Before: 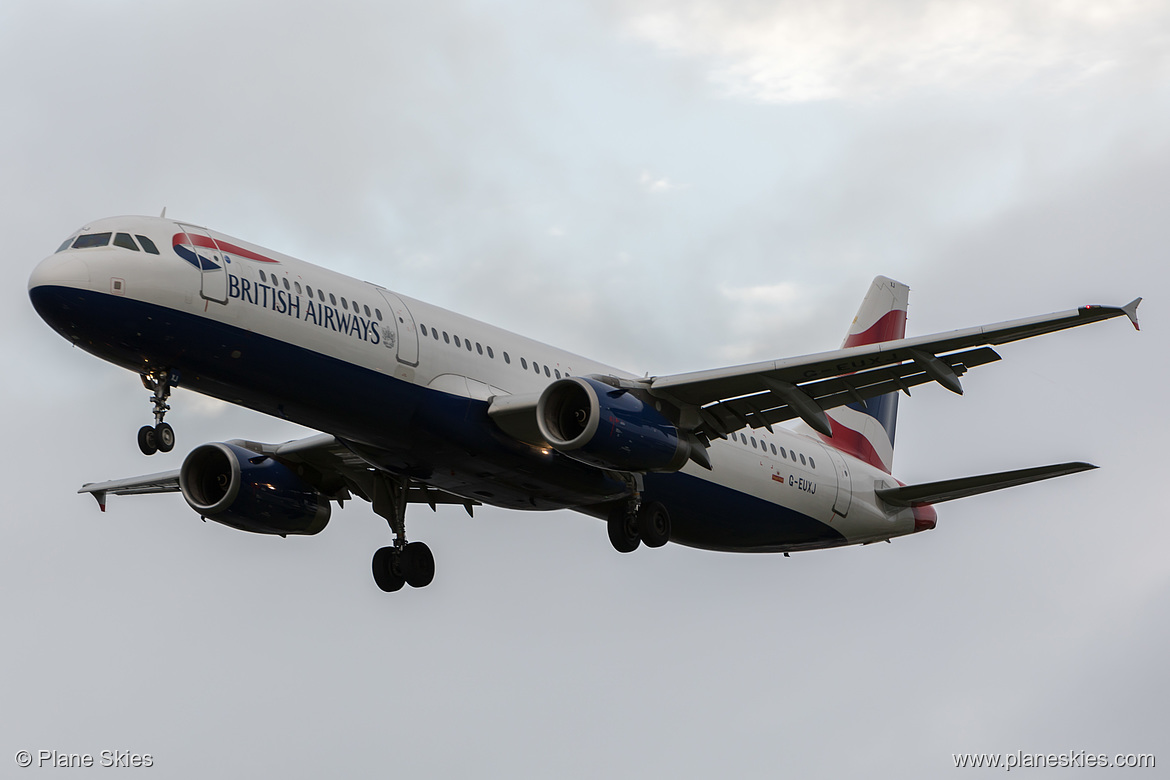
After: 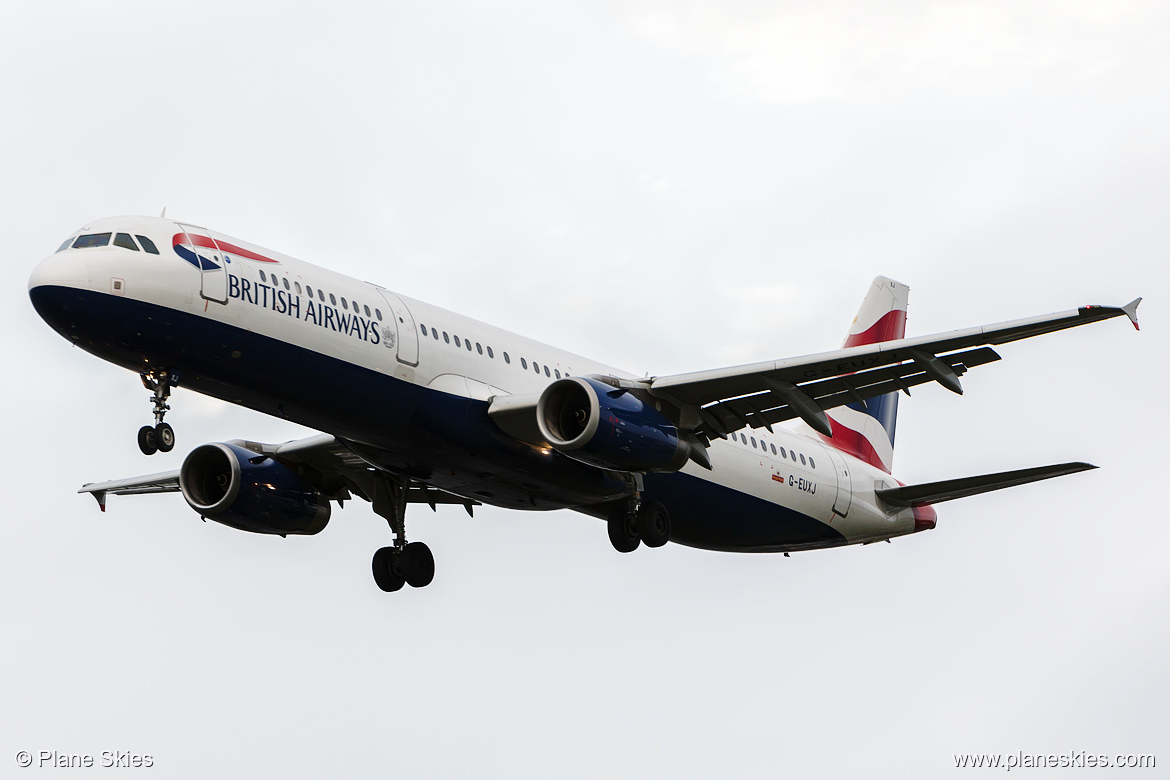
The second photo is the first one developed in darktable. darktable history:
base curve: curves: ch0 [(0, 0) (0.028, 0.03) (0.121, 0.232) (0.46, 0.748) (0.859, 0.968) (1, 1)], preserve colors none
contrast brightness saturation: saturation -0.051
